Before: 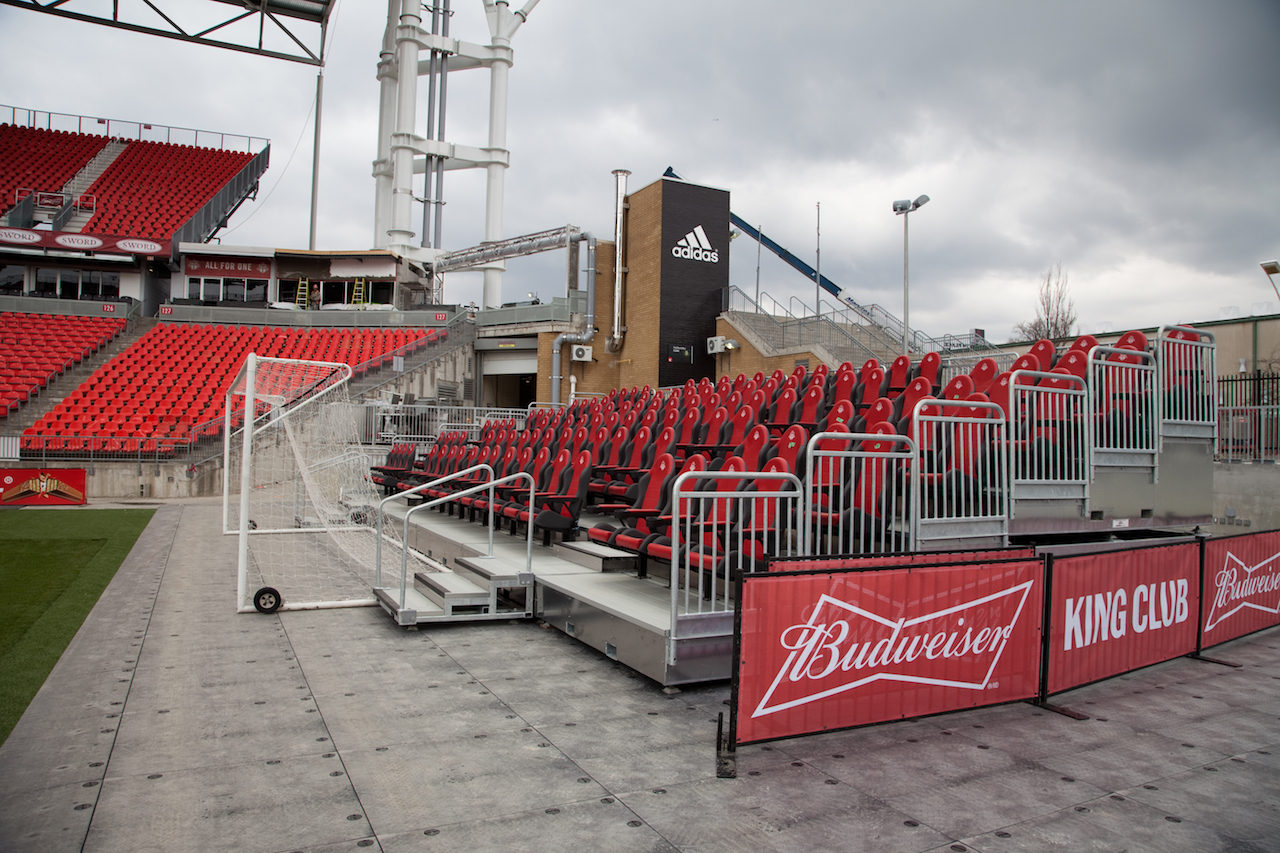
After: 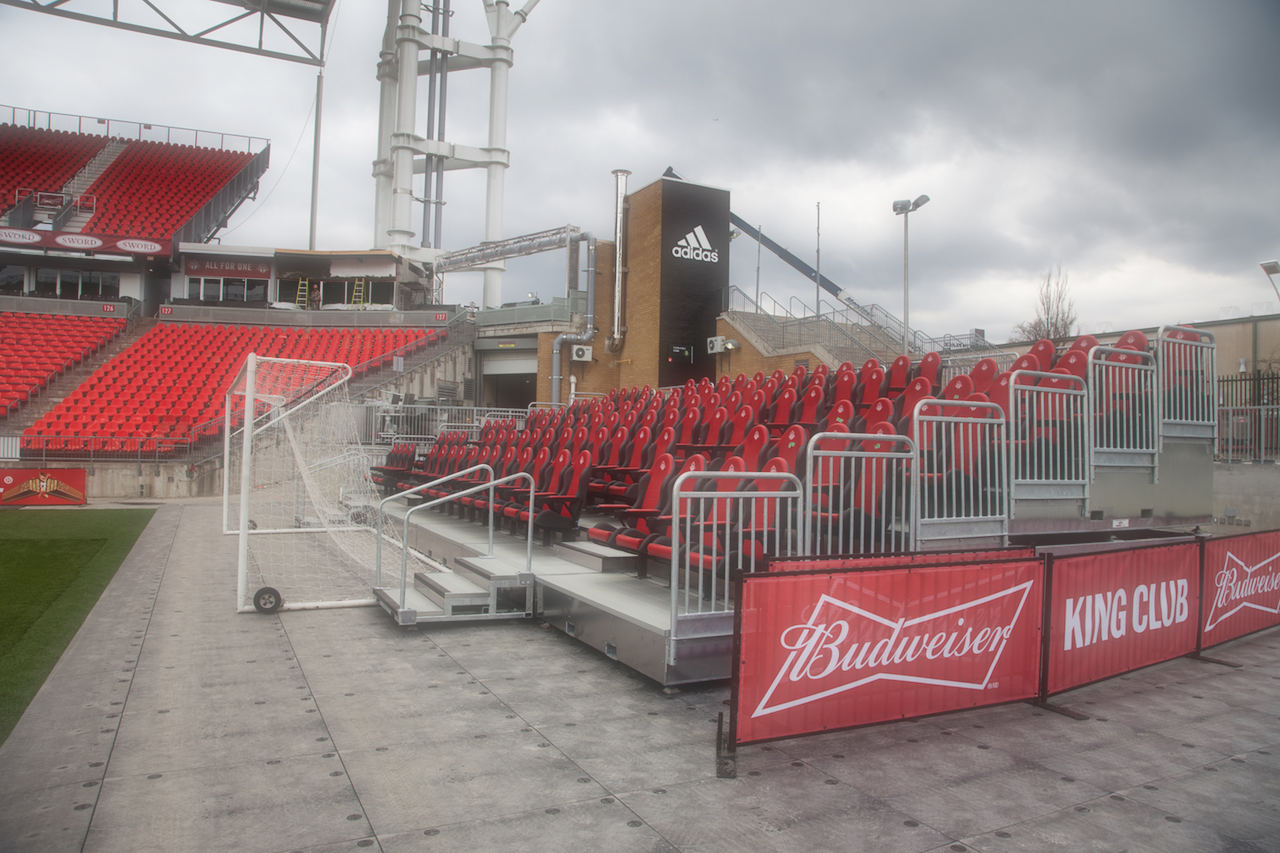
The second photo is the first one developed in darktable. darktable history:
contrast brightness saturation: contrast 0.04, saturation 0.07
soften: size 60.24%, saturation 65.46%, brightness 0.506 EV, mix 25.7%
shadows and highlights: shadows 60, soften with gaussian
